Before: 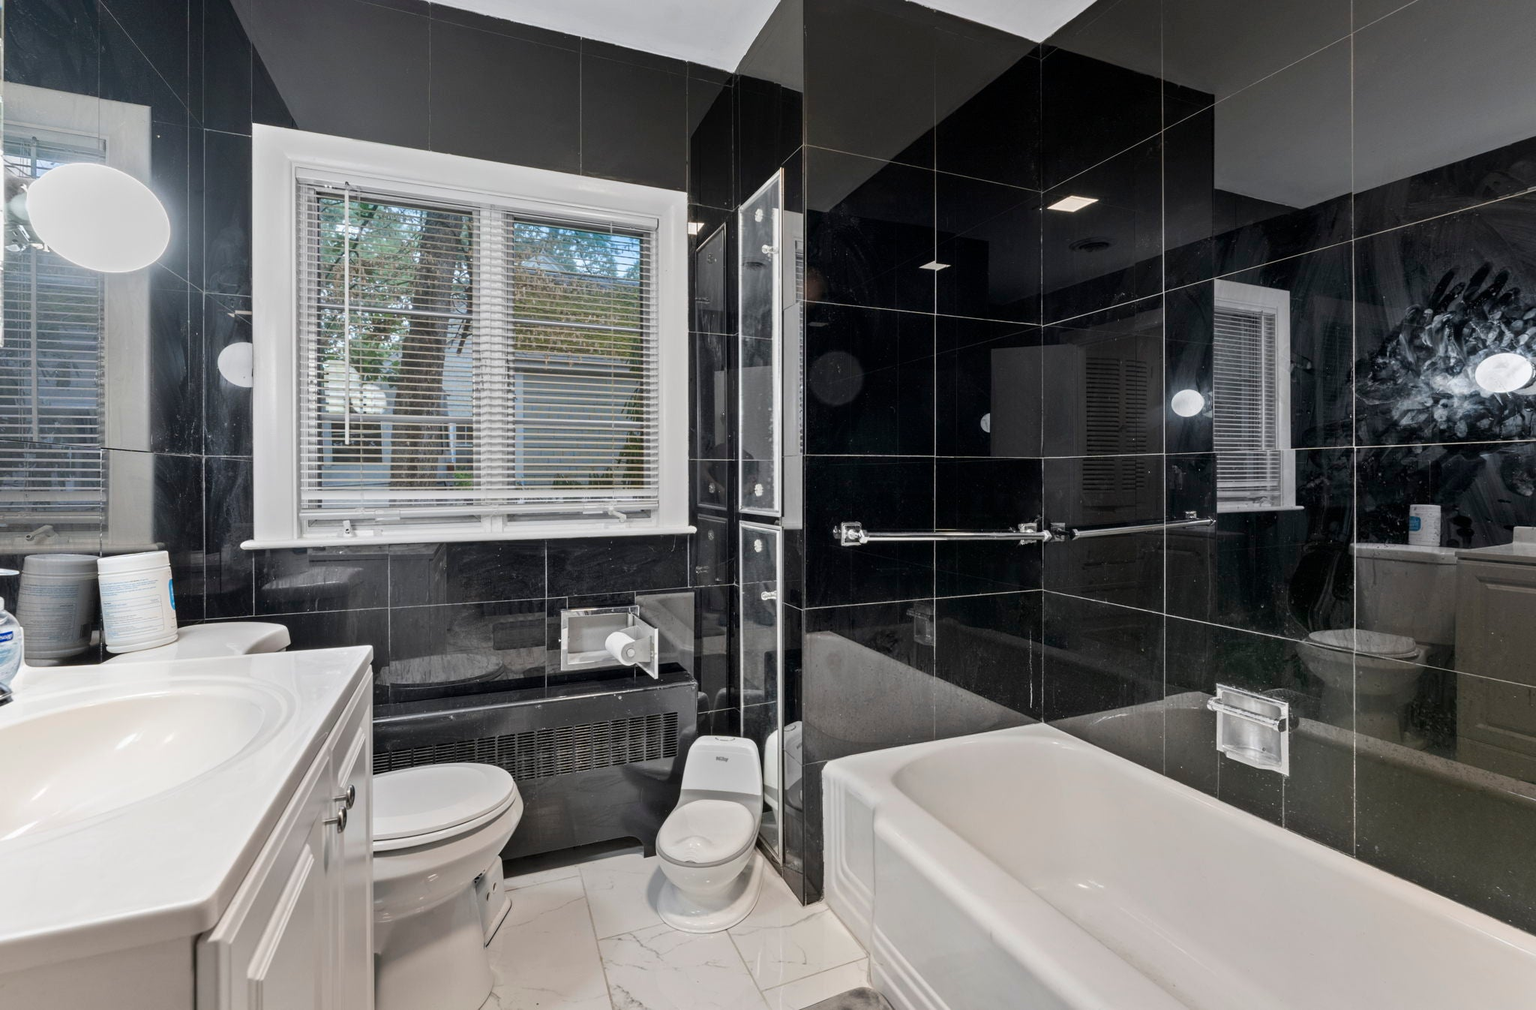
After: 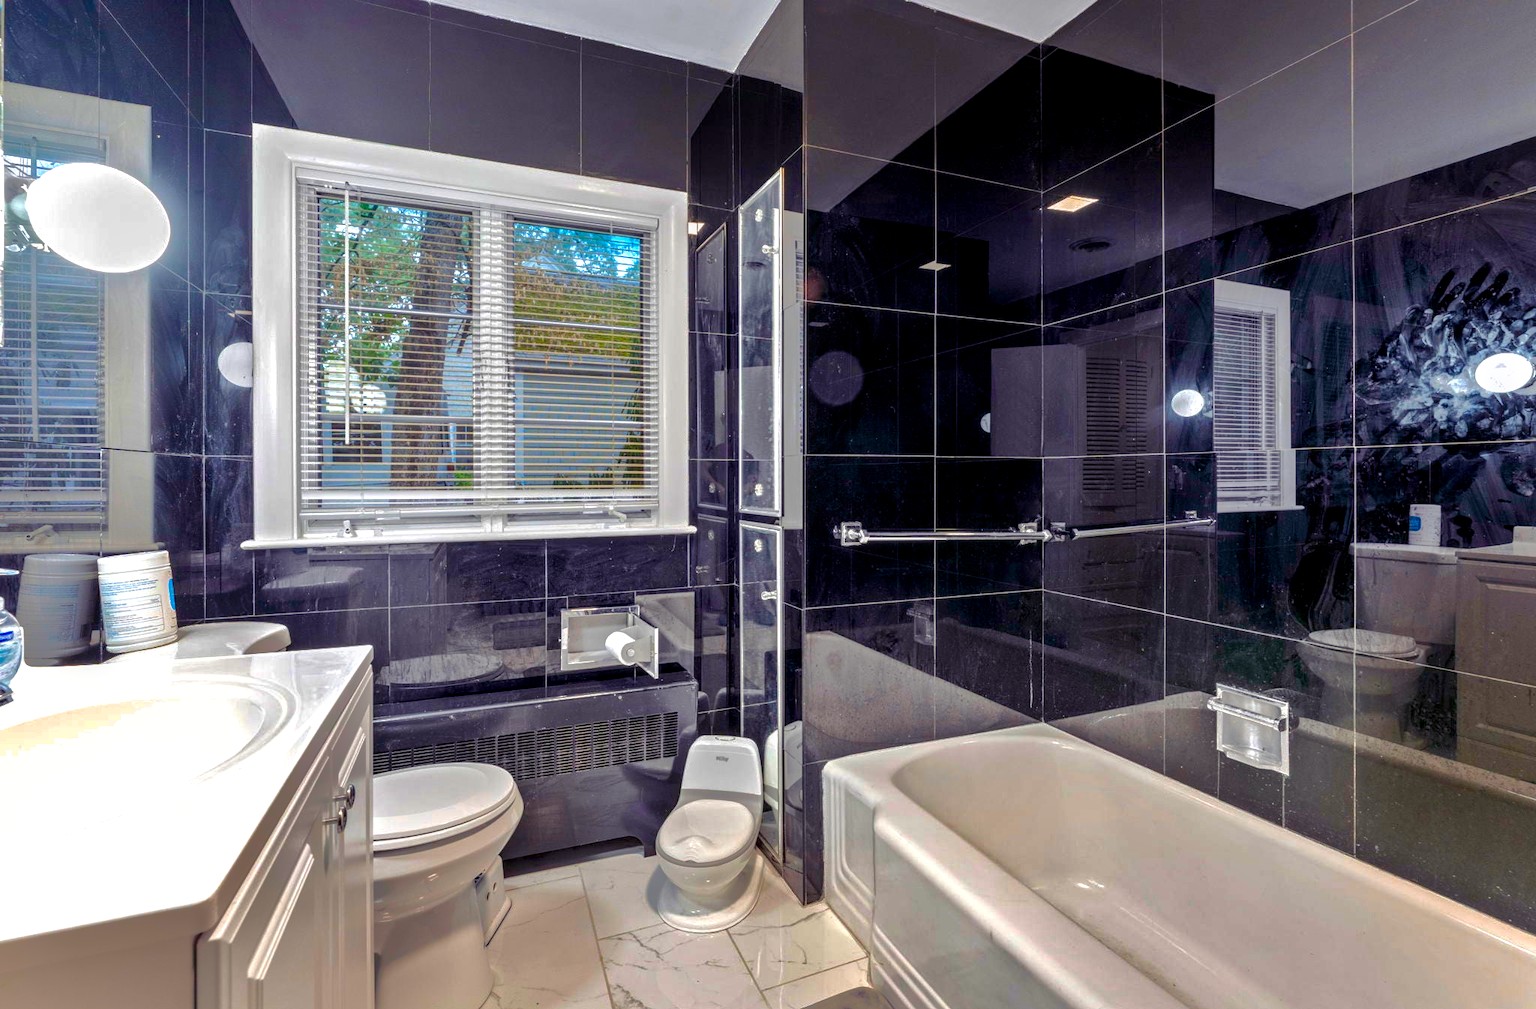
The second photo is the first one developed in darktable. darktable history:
shadows and highlights: shadows 25.44, highlights -70.29
local contrast: on, module defaults
exposure: black level correction 0.001, exposure 0.499 EV, compensate highlight preservation false
color balance rgb: shadows lift › luminance -21.589%, shadows lift › chroma 8.815%, shadows lift › hue 282.52°, perceptual saturation grading › global saturation 35.977%, perceptual saturation grading › shadows 35.984%, global vibrance 42.51%
